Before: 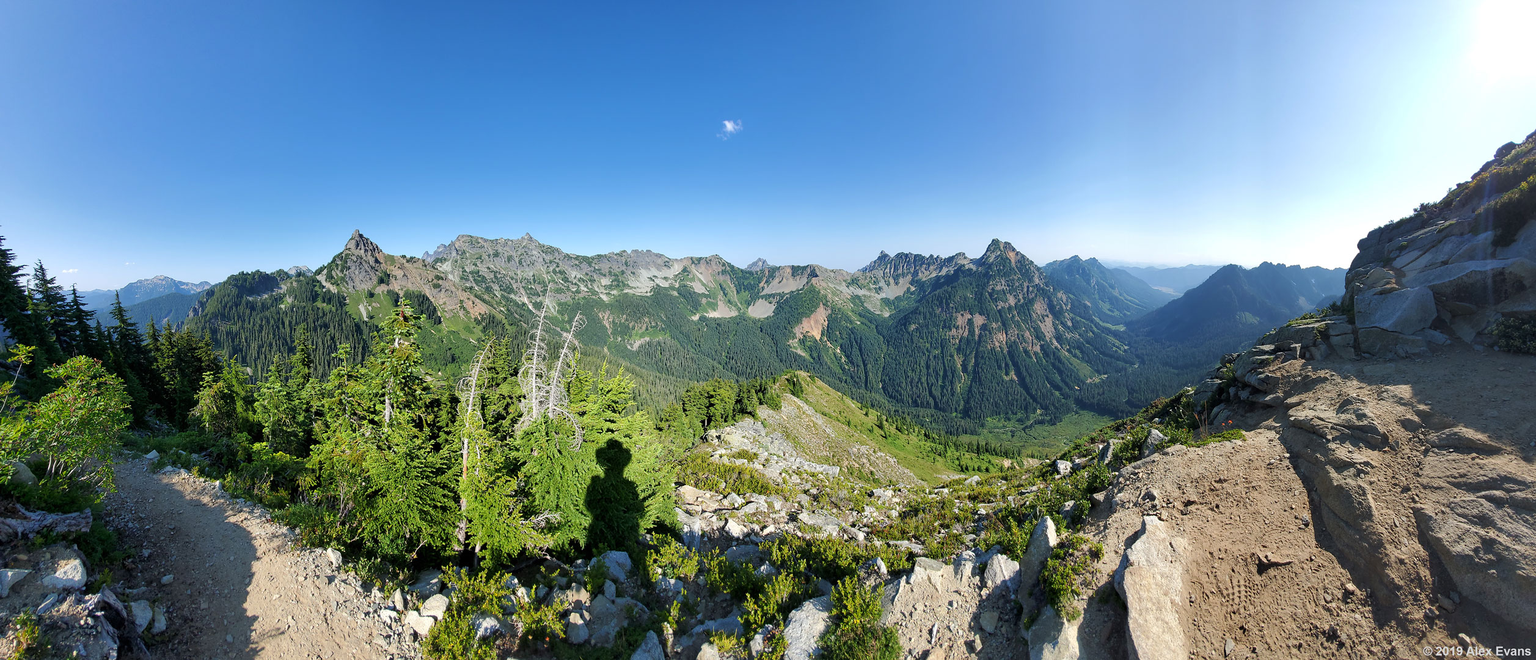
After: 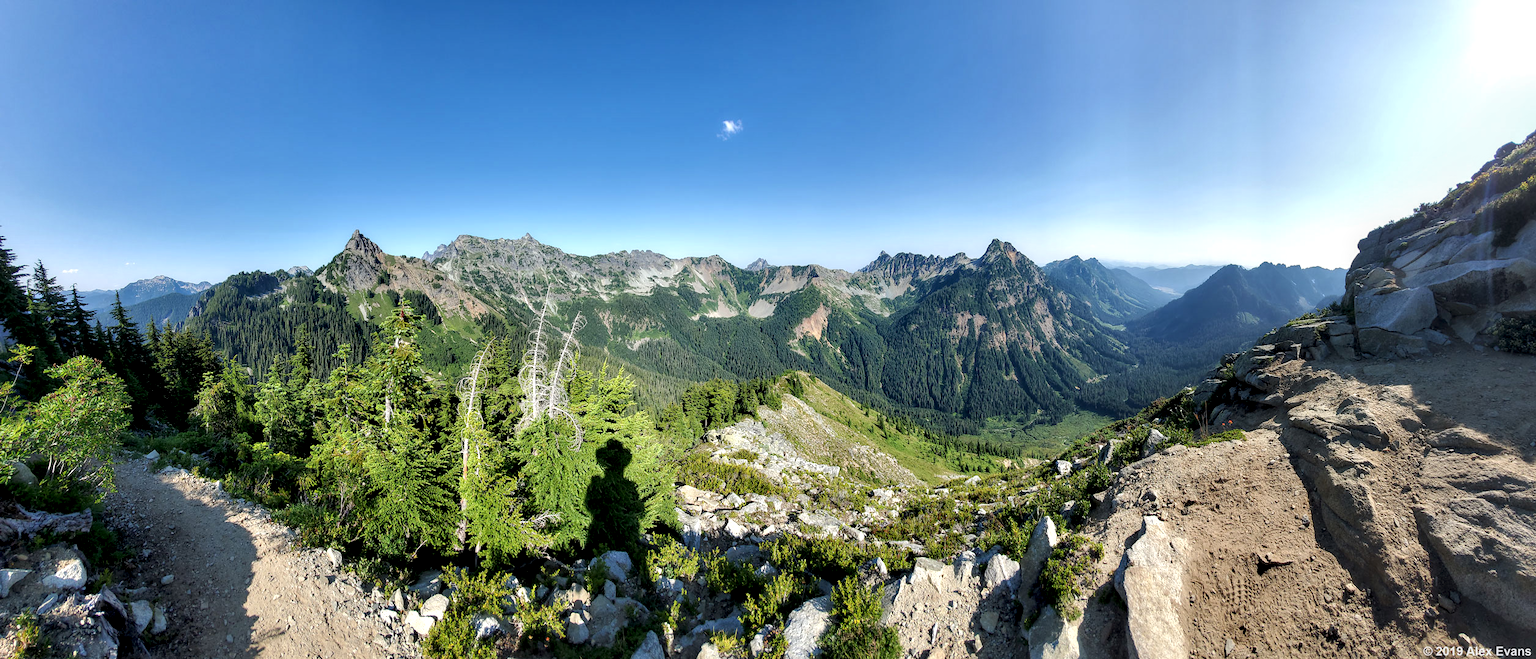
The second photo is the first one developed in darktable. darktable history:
contrast equalizer: y [[0.536, 0.565, 0.581, 0.516, 0.52, 0.491], [0.5 ×6], [0.5 ×6], [0 ×6], [0 ×6]]
local contrast: on, module defaults
